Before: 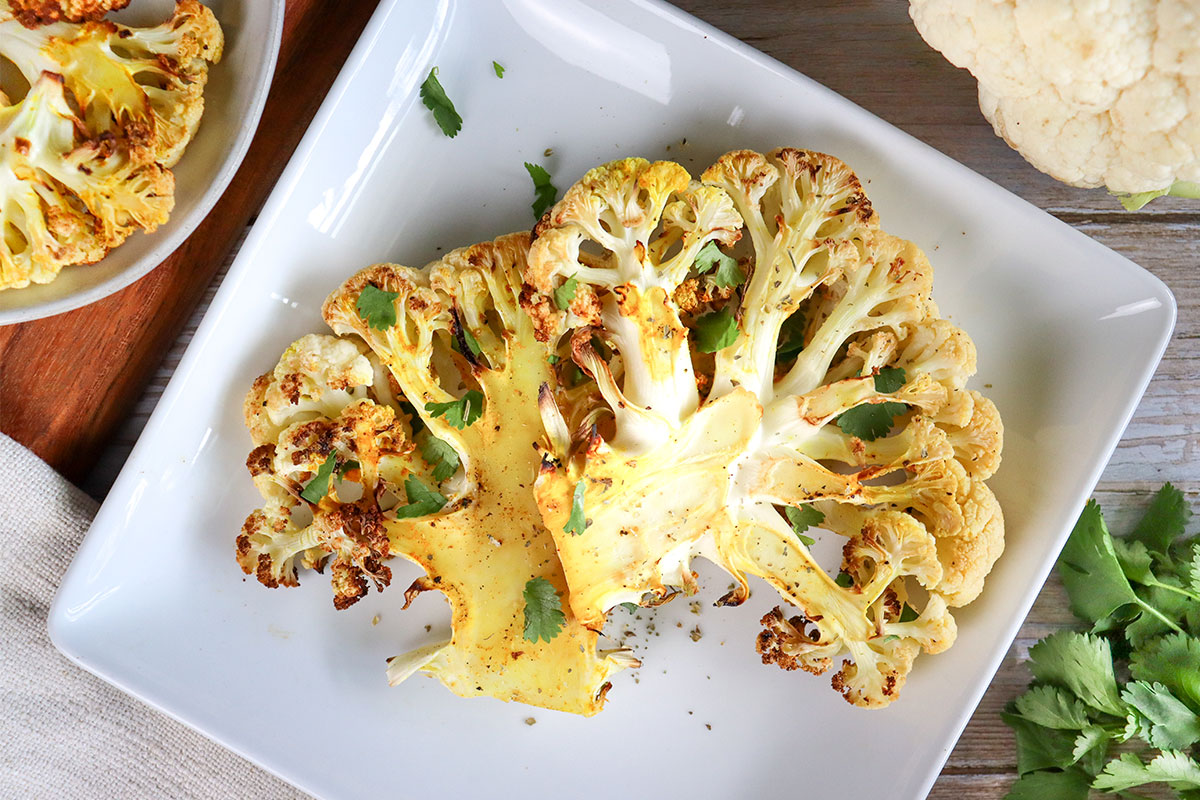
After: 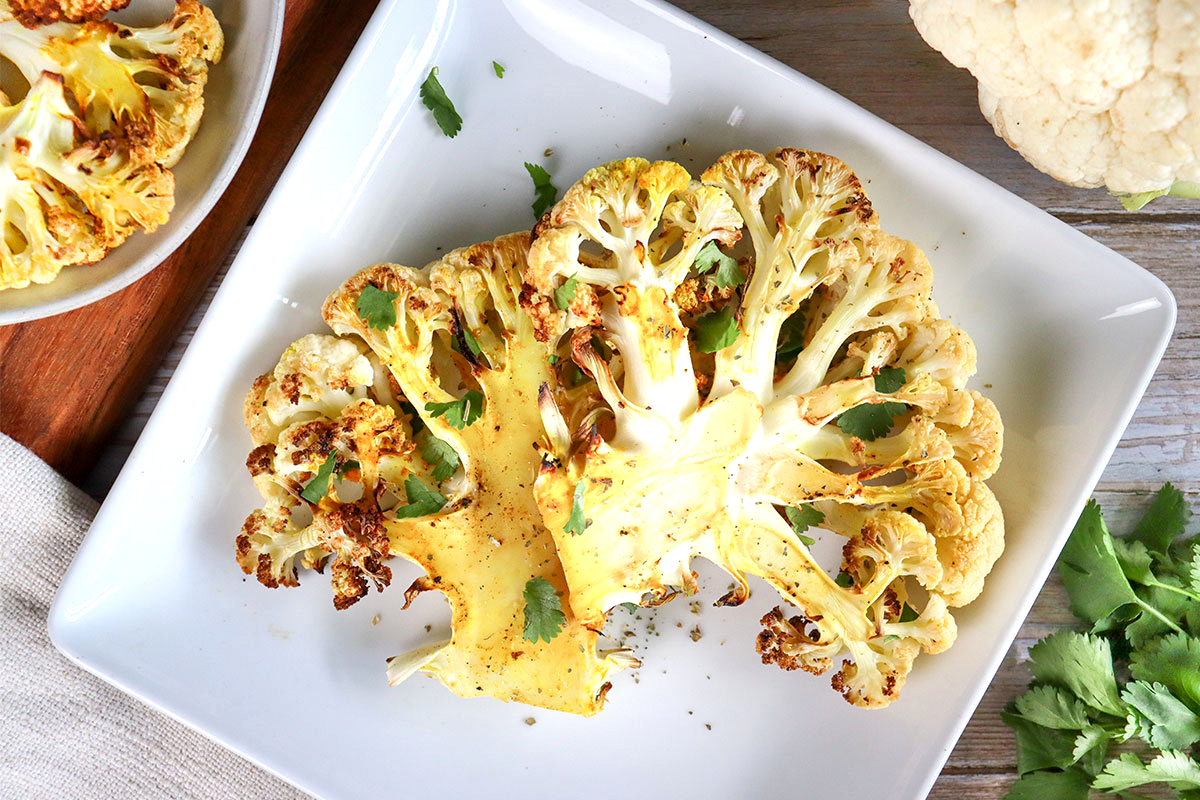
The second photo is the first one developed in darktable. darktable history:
local contrast: mode bilateral grid, contrast 20, coarseness 50, detail 120%, midtone range 0.2
exposure: exposure 0.2 EV, compensate highlight preservation false
tone equalizer: on, module defaults
